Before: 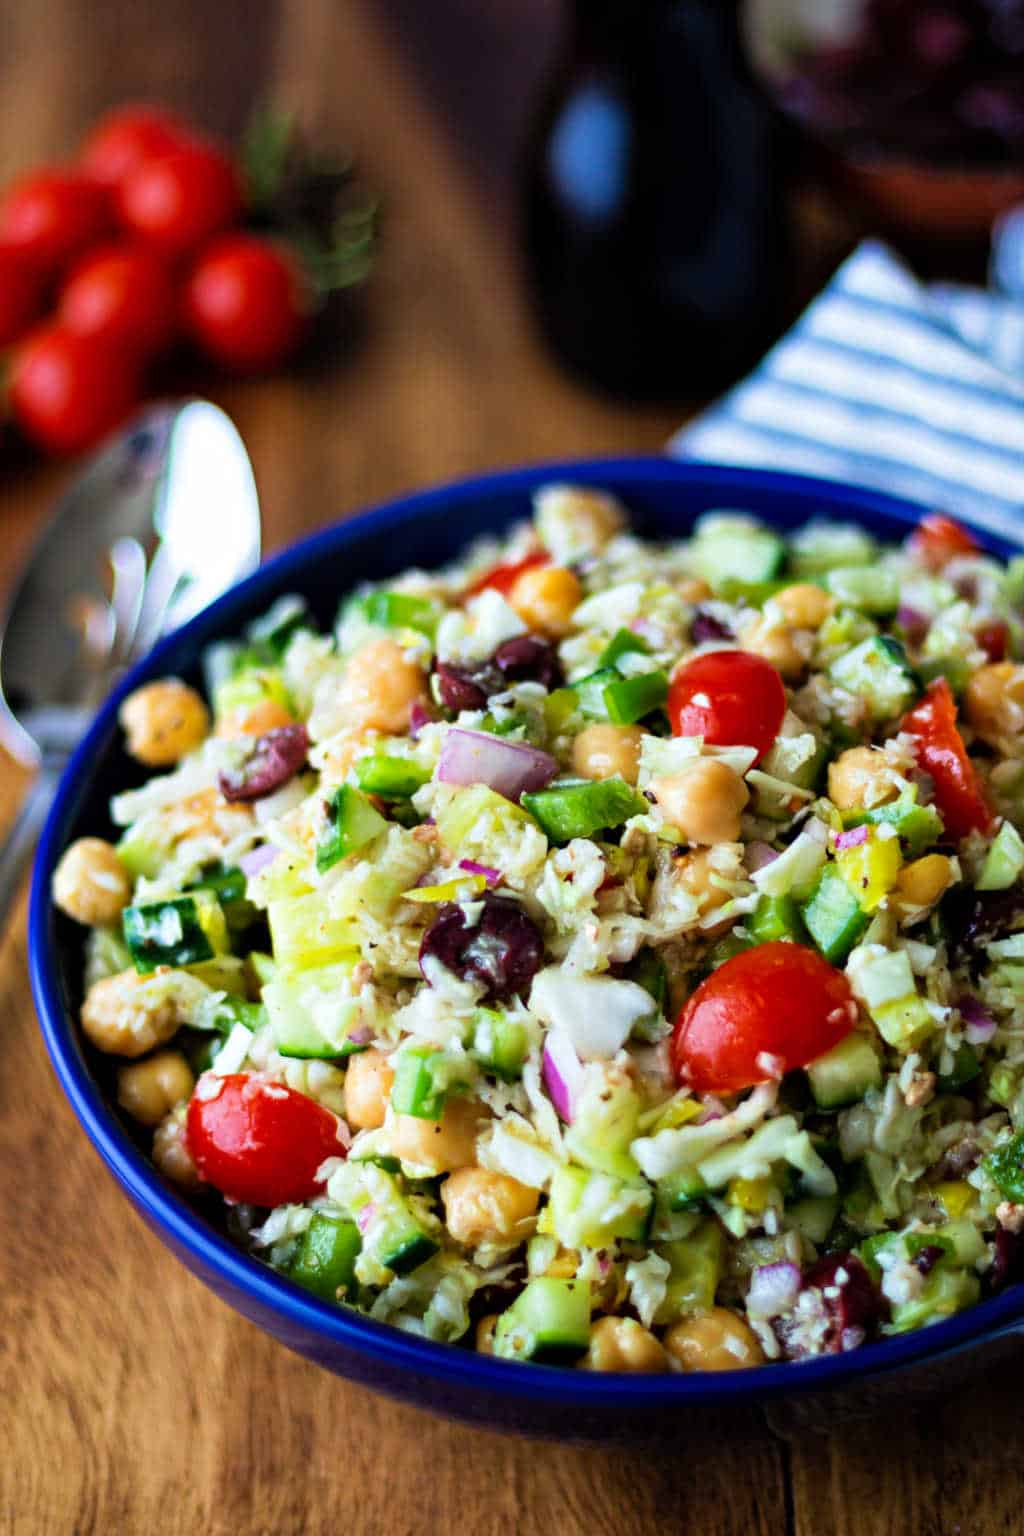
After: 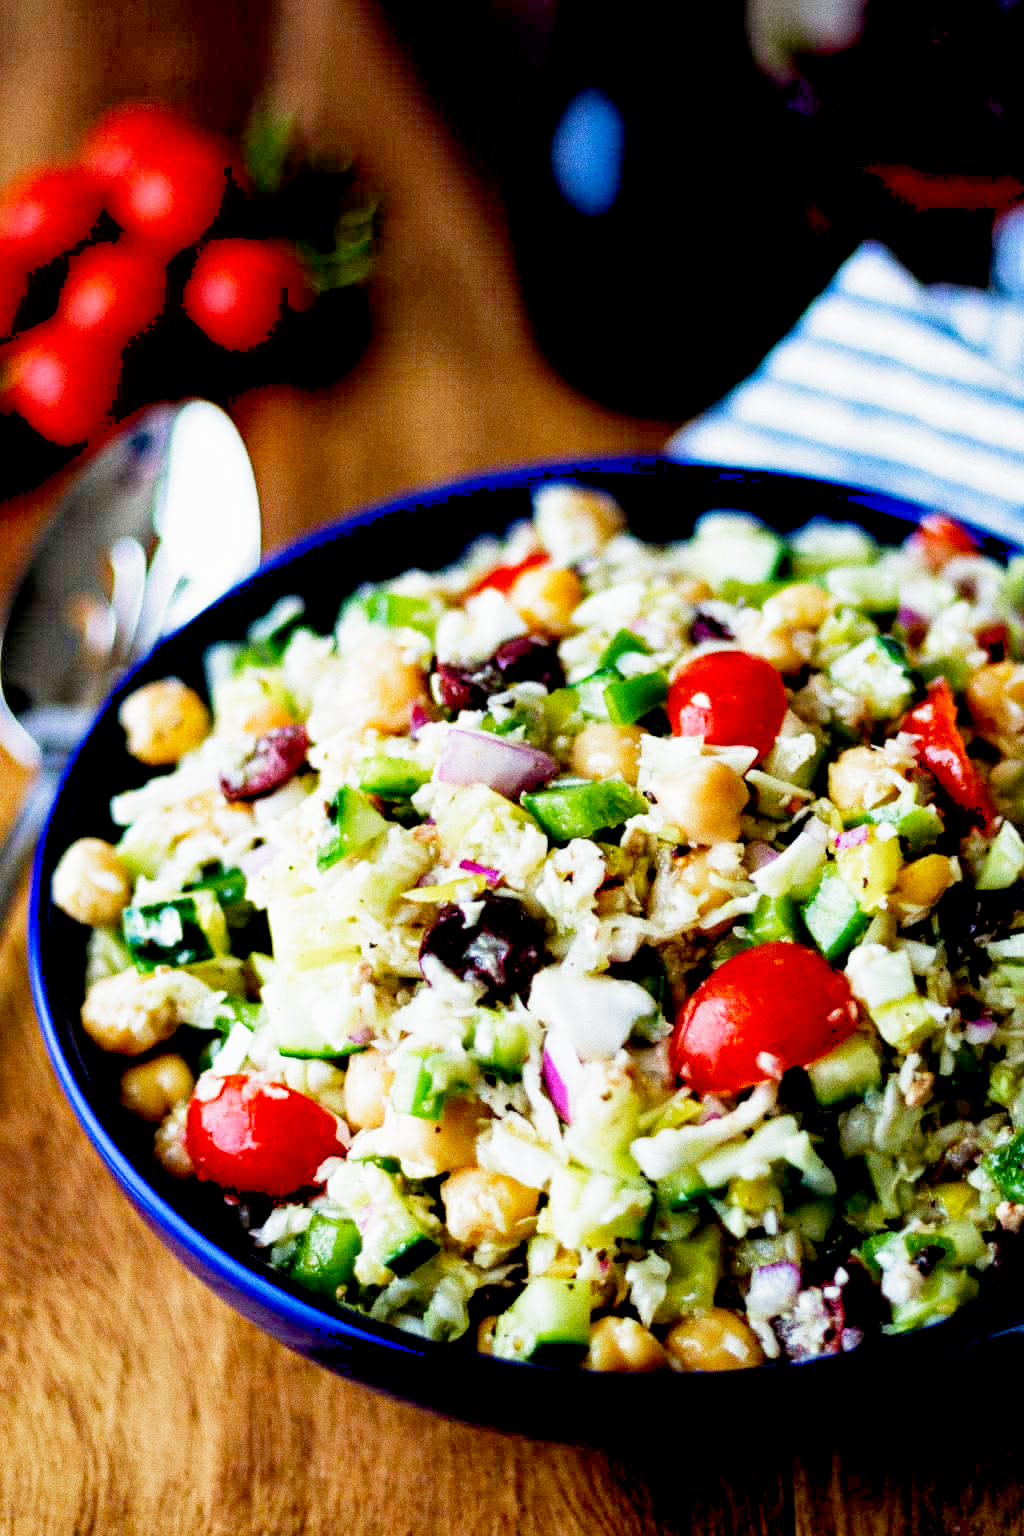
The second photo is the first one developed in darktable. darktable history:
filmic rgb: middle gray luminance 12.74%, black relative exposure -10.13 EV, white relative exposure 3.47 EV, threshold 6 EV, target black luminance 0%, hardness 5.74, latitude 44.69%, contrast 1.221, highlights saturation mix 5%, shadows ↔ highlights balance 26.78%, add noise in highlights 0, preserve chrominance no, color science v3 (2019), use custom middle-gray values true, iterations of high-quality reconstruction 0, contrast in highlights soft, enable highlight reconstruction true
grain: strength 26%
exposure: black level correction 0.011, compensate highlight preservation false
